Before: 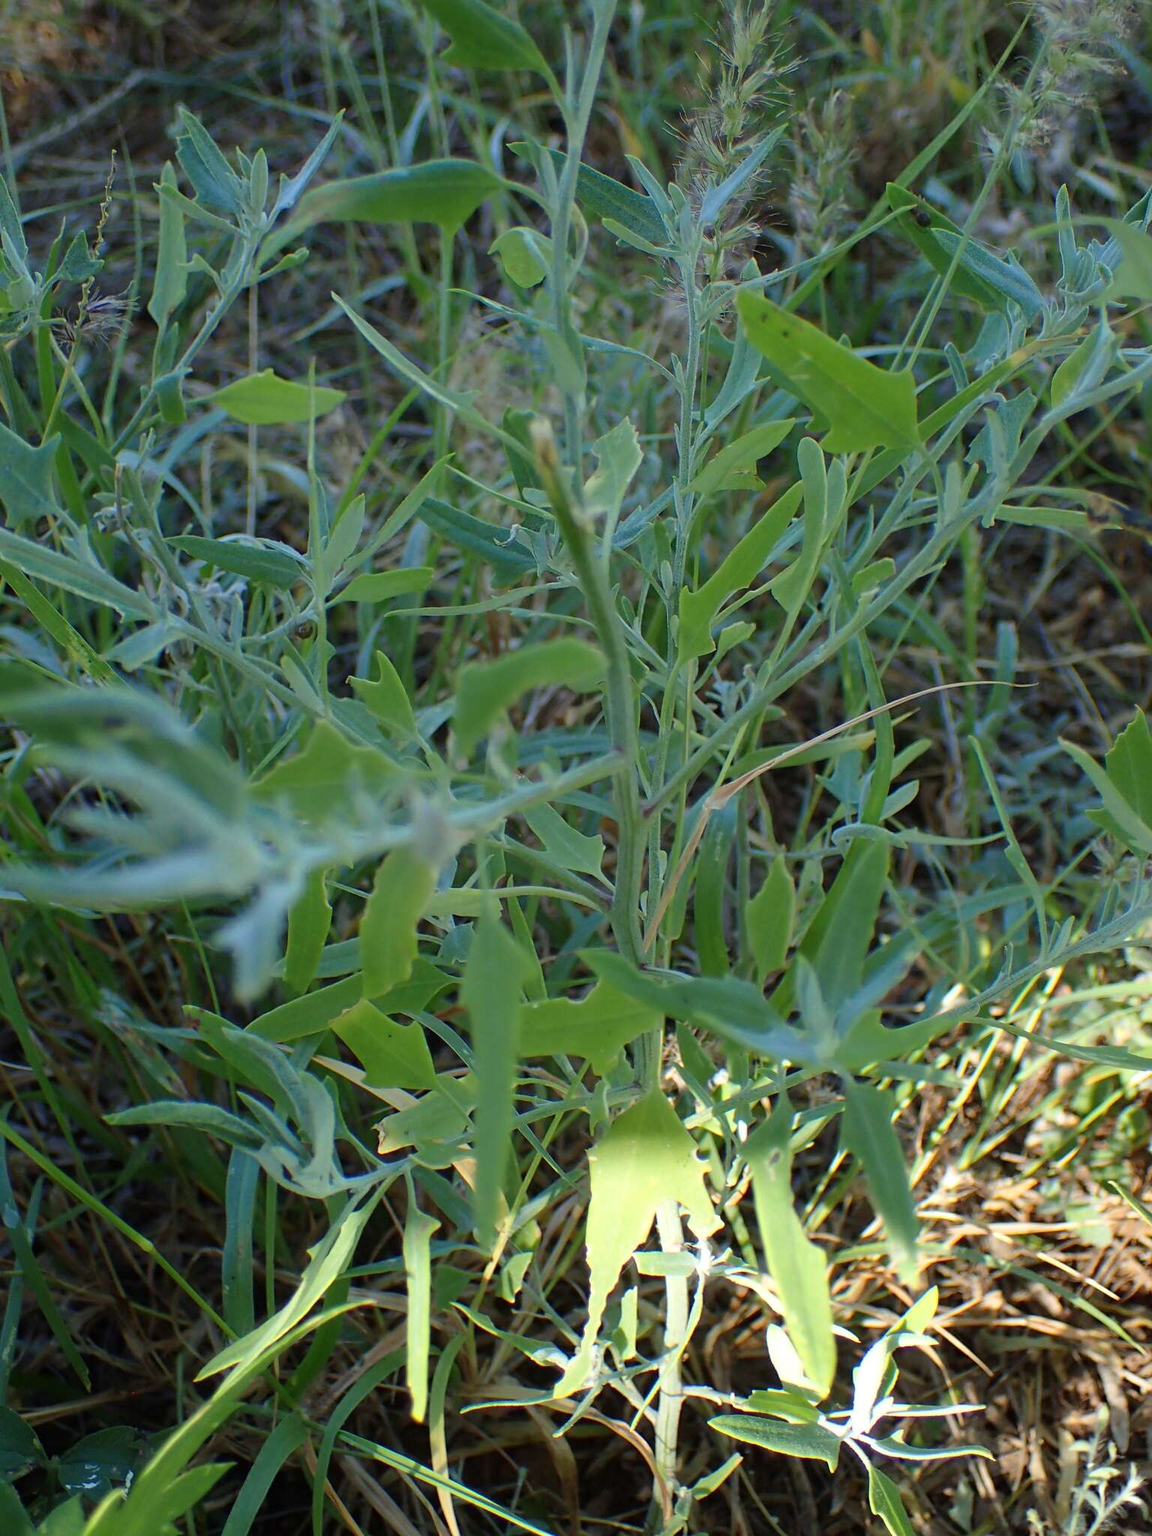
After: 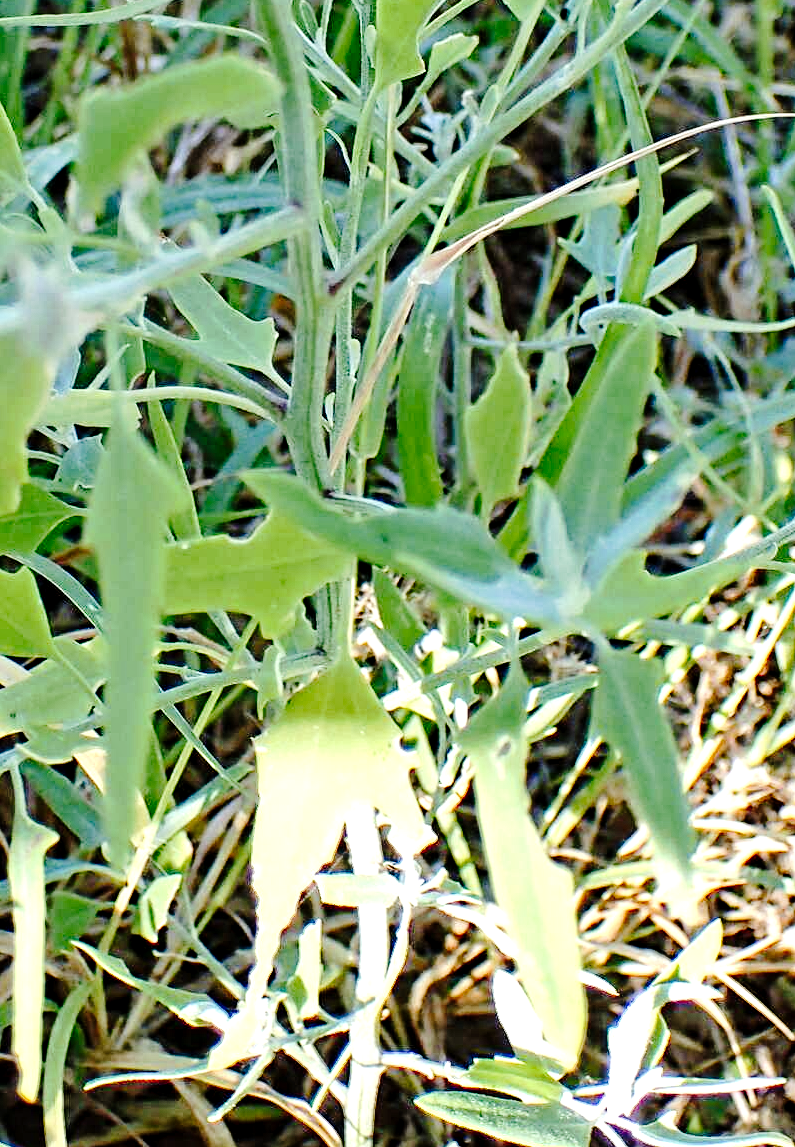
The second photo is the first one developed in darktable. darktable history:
crop: left 34.479%, top 38.822%, right 13.718%, bottom 5.172%
tone curve: curves: ch0 [(0, 0) (0.003, 0.001) (0.011, 0.006) (0.025, 0.012) (0.044, 0.018) (0.069, 0.025) (0.1, 0.045) (0.136, 0.074) (0.177, 0.124) (0.224, 0.196) (0.277, 0.289) (0.335, 0.396) (0.399, 0.495) (0.468, 0.585) (0.543, 0.663) (0.623, 0.728) (0.709, 0.808) (0.801, 0.87) (0.898, 0.932) (1, 1)], preserve colors none
contrast equalizer: octaves 7, y [[0.5, 0.542, 0.583, 0.625, 0.667, 0.708], [0.5 ×6], [0.5 ×6], [0 ×6], [0 ×6]]
exposure: exposure 0.7 EV, compensate highlight preservation false
